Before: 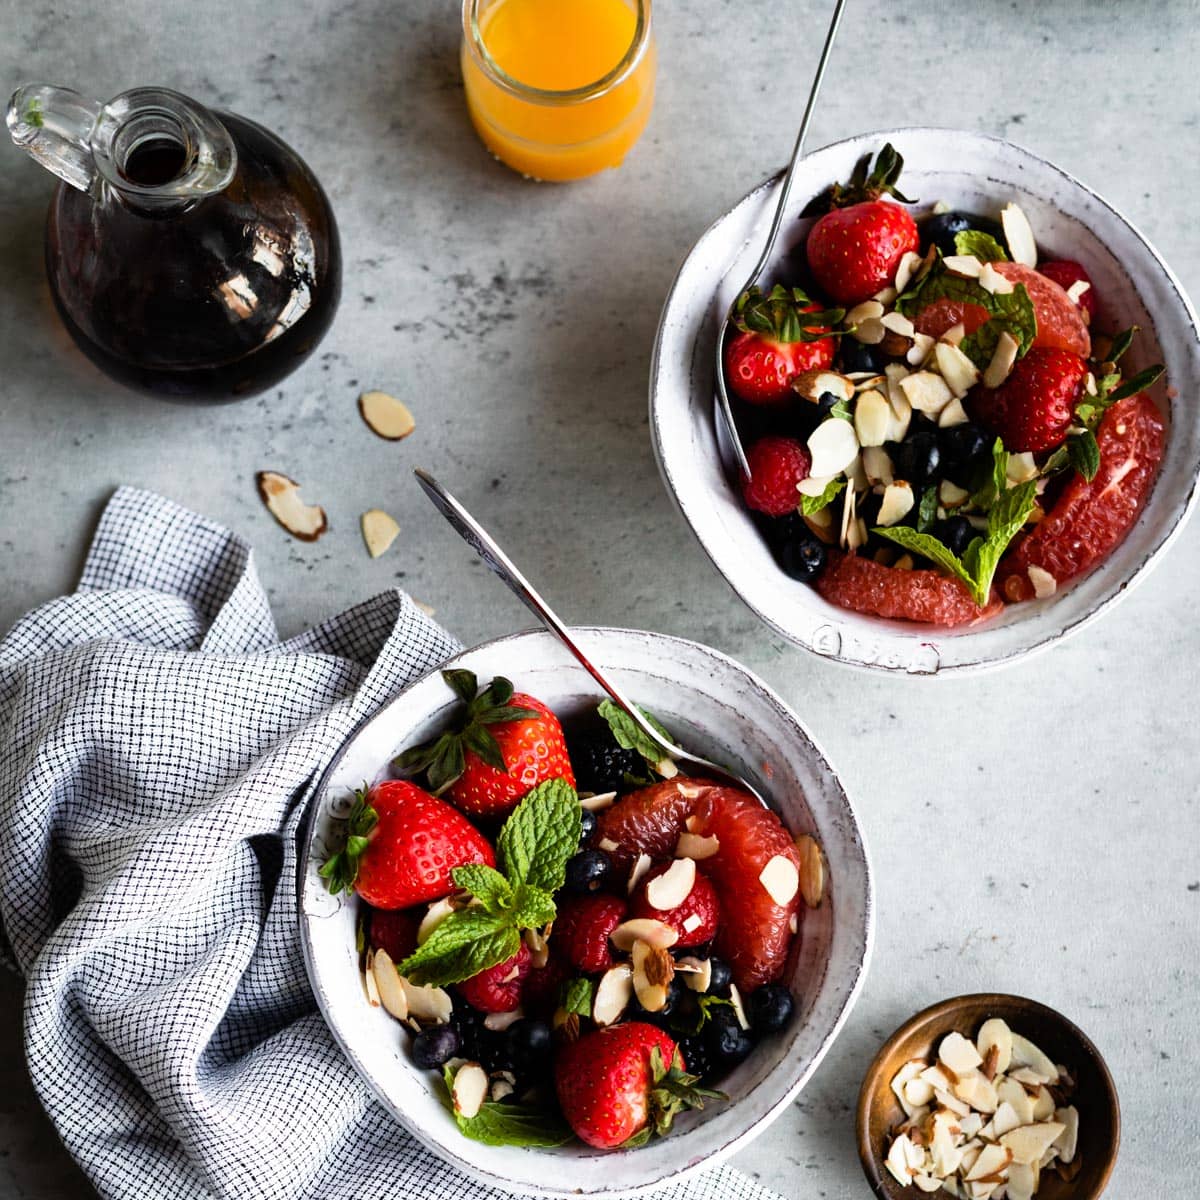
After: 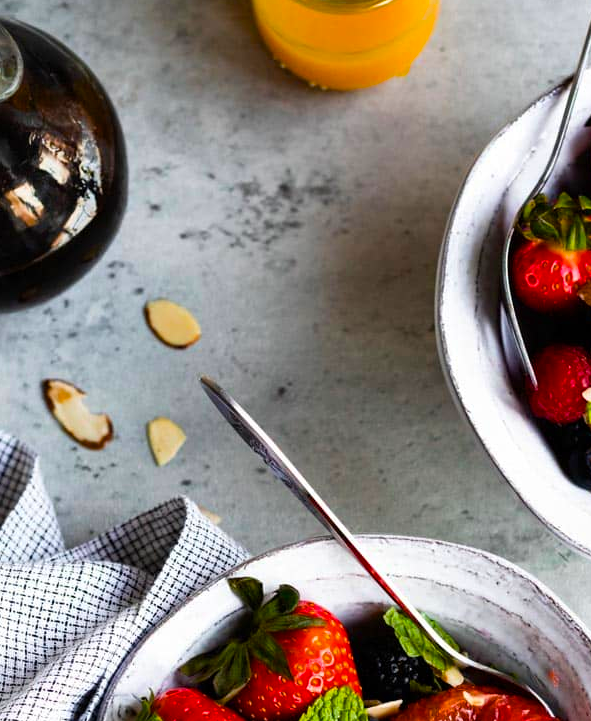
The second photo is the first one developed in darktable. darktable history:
color balance rgb: linear chroma grading › global chroma 15%, perceptual saturation grading › global saturation 30%
crop: left 17.835%, top 7.675%, right 32.881%, bottom 32.213%
